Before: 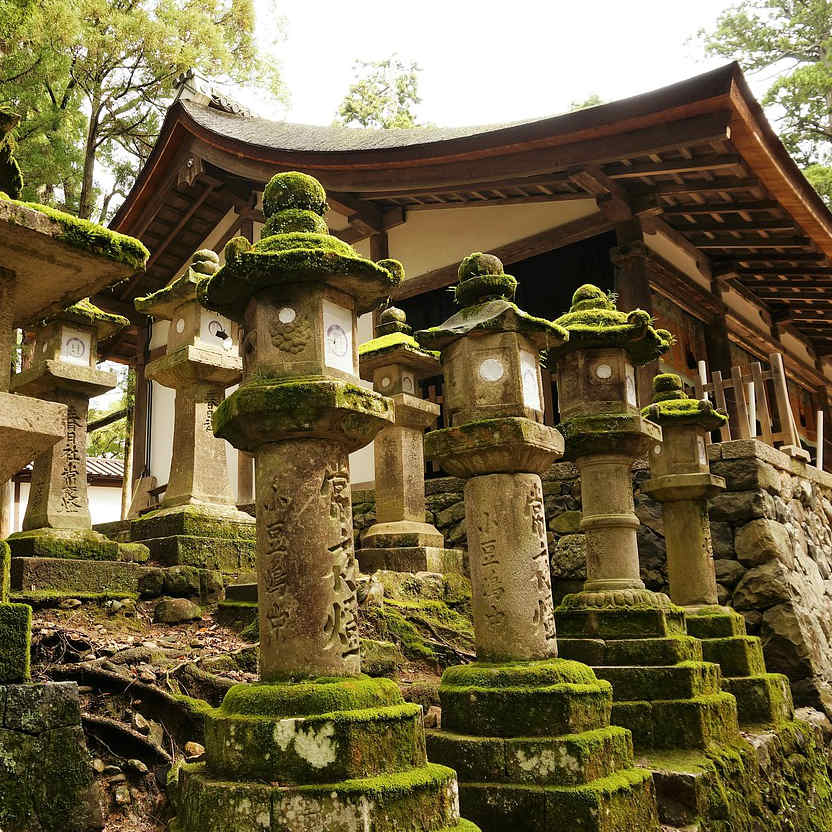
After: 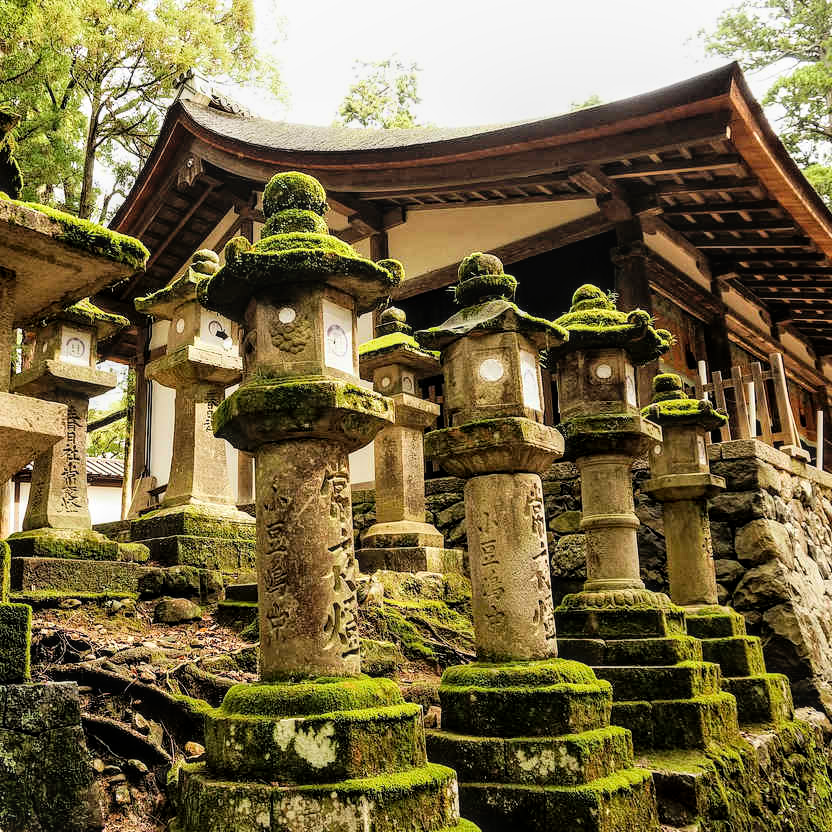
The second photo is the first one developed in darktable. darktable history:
levels: mode automatic, levels [0.062, 0.494, 0.925]
filmic rgb: black relative exposure -7.65 EV, white relative exposure 4.56 EV, hardness 3.61, contrast 1.051, color science v6 (2022)
local contrast: on, module defaults
